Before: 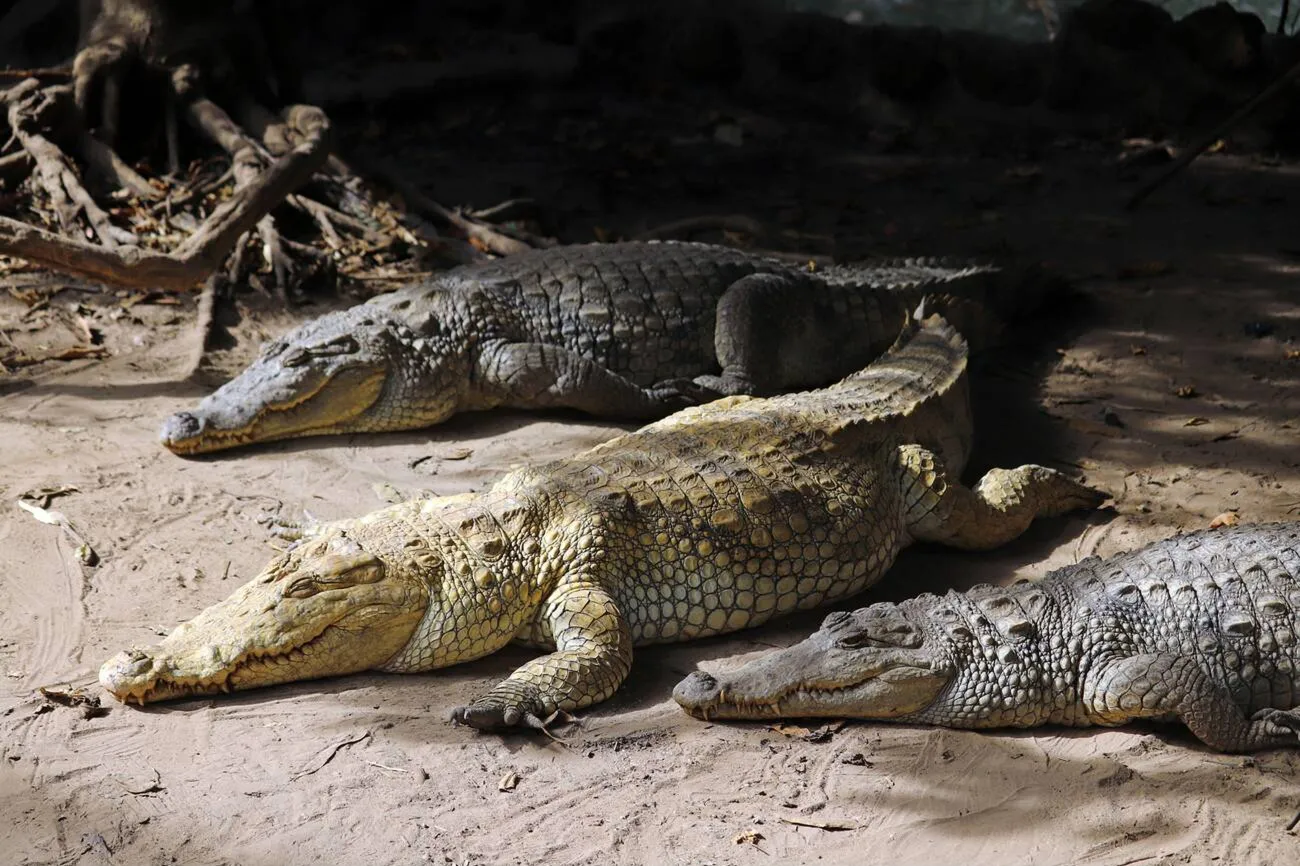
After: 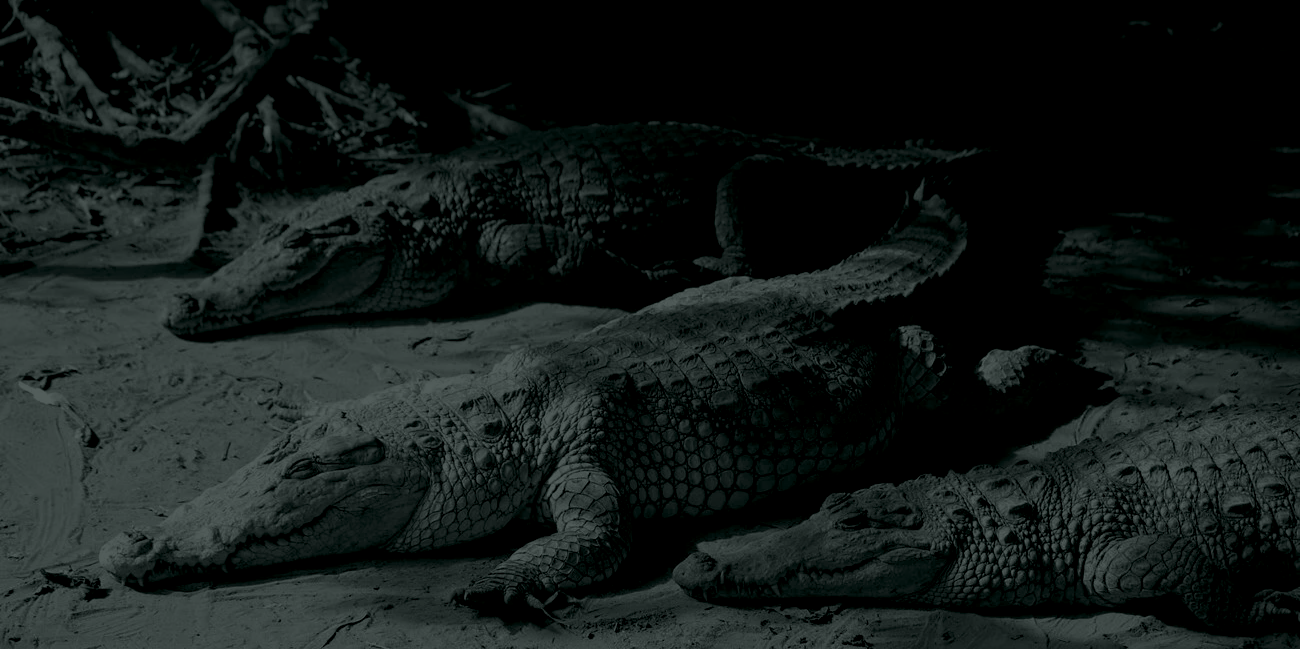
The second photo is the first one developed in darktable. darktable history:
colorize: hue 90°, saturation 19%, lightness 1.59%, version 1
crop: top 13.819%, bottom 11.169%
